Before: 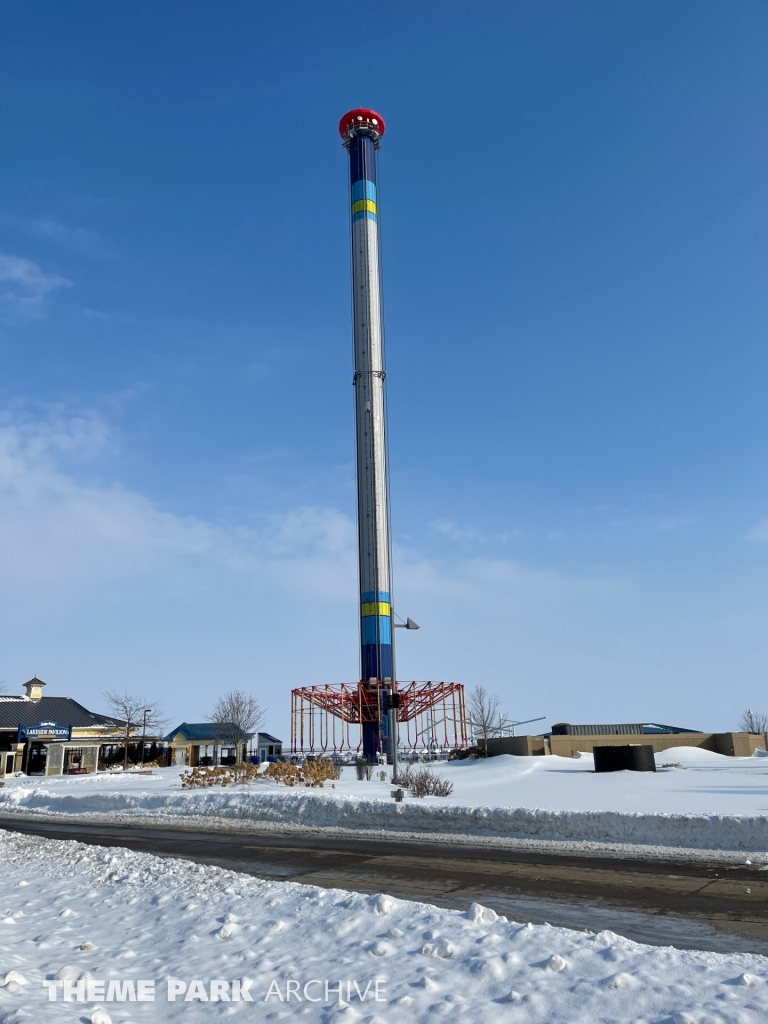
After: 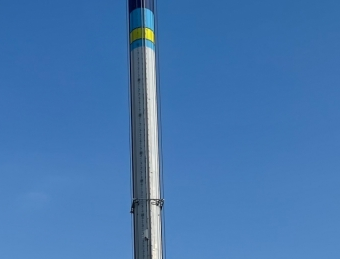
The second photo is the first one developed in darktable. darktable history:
crop: left 28.934%, top 16.806%, right 26.743%, bottom 57.805%
